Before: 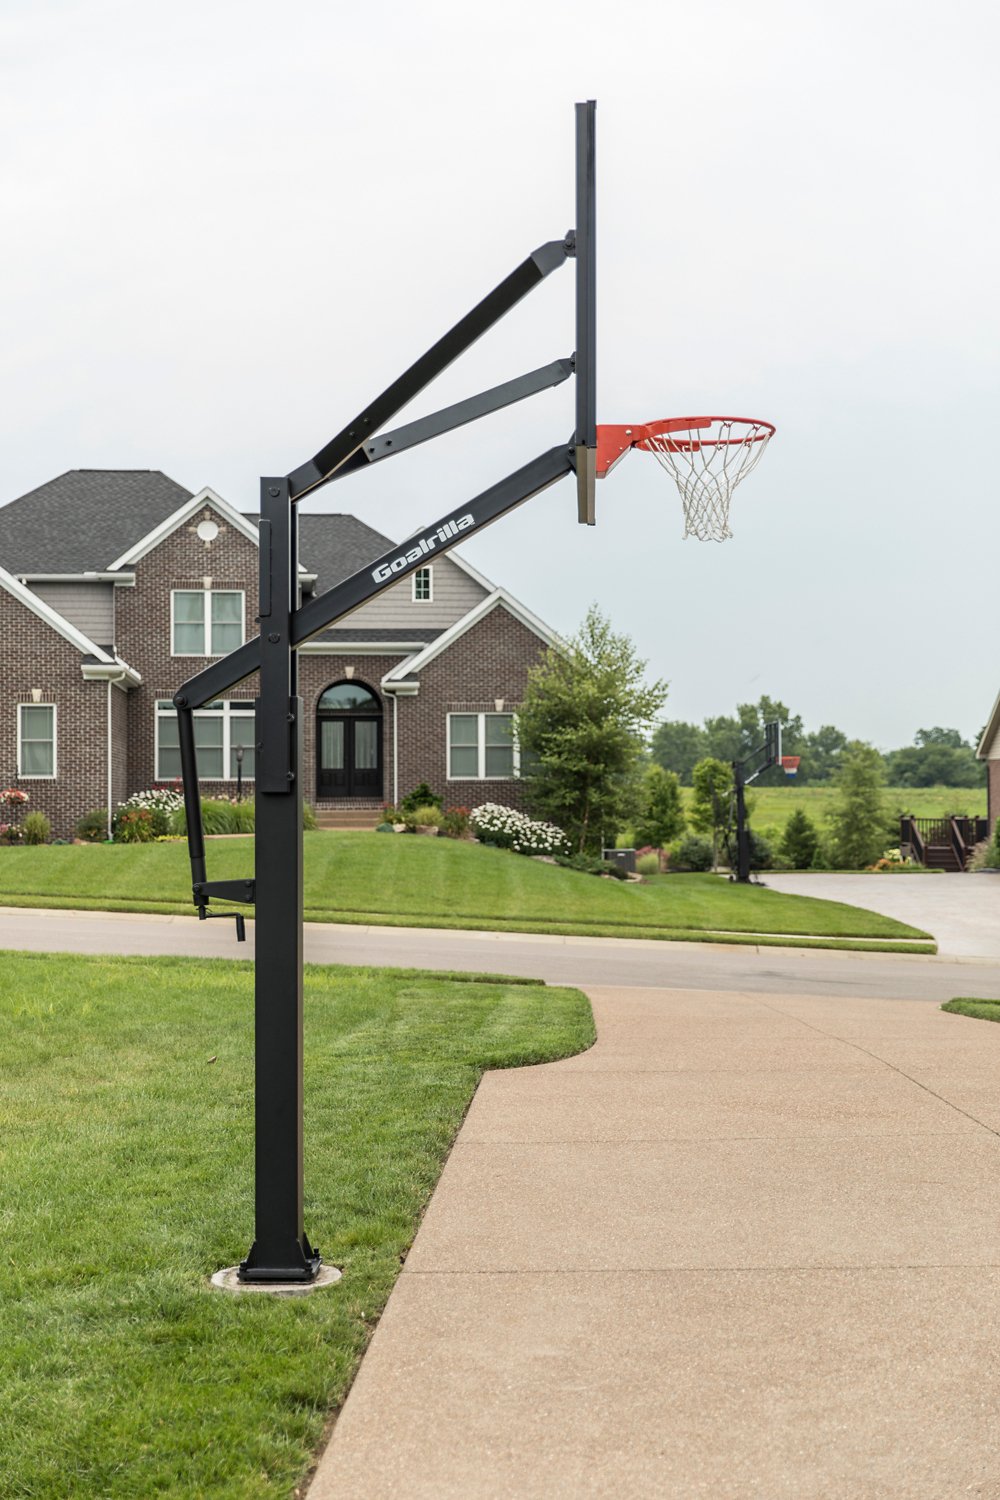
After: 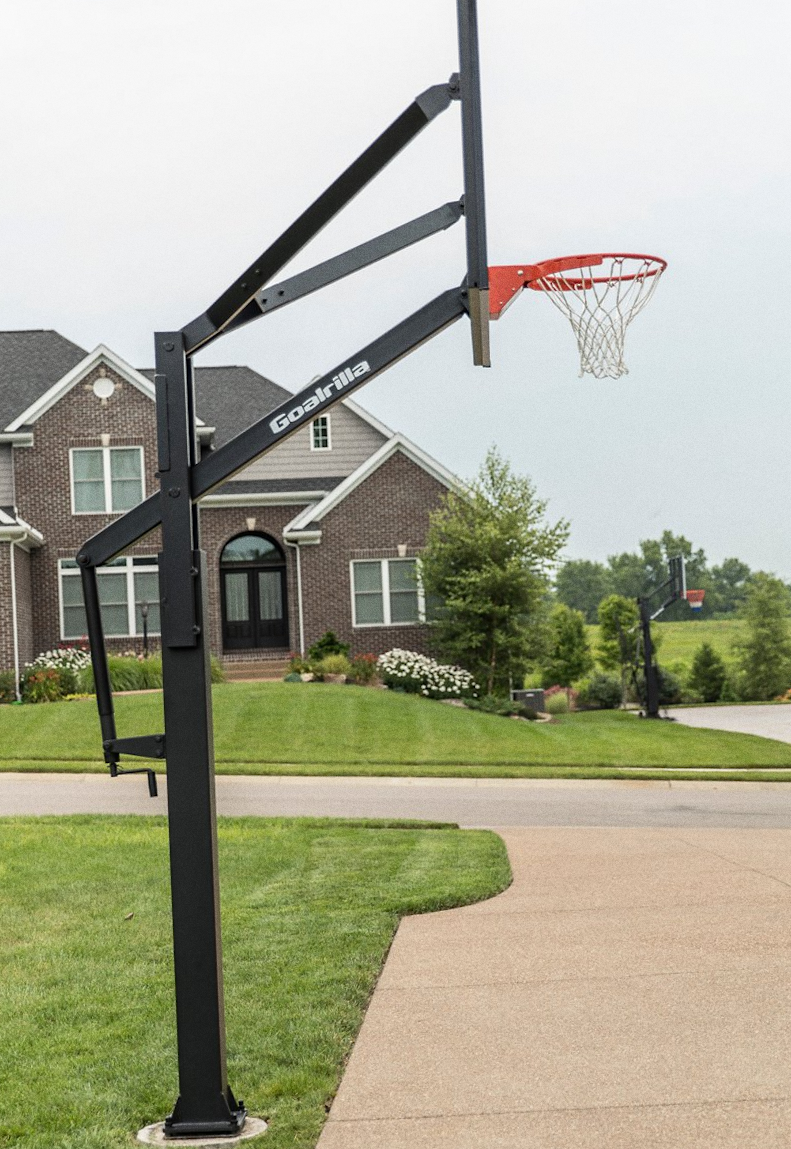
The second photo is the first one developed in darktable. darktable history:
grain: coarseness 0.09 ISO
rotate and perspective: rotation -2.29°, automatic cropping off
crop and rotate: left 11.831%, top 11.346%, right 13.429%, bottom 13.899%
